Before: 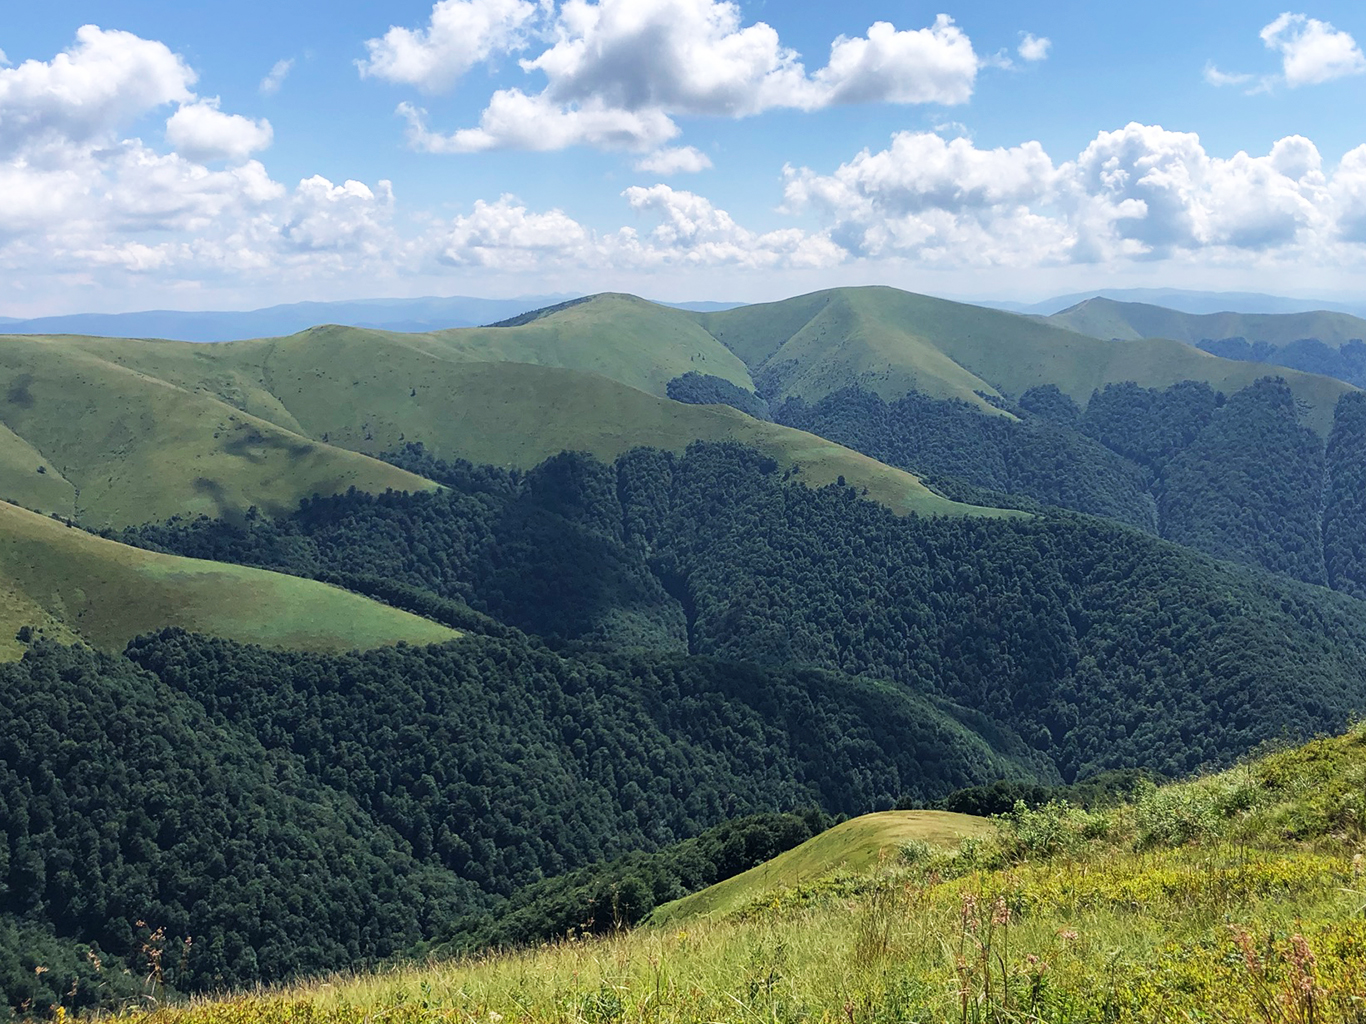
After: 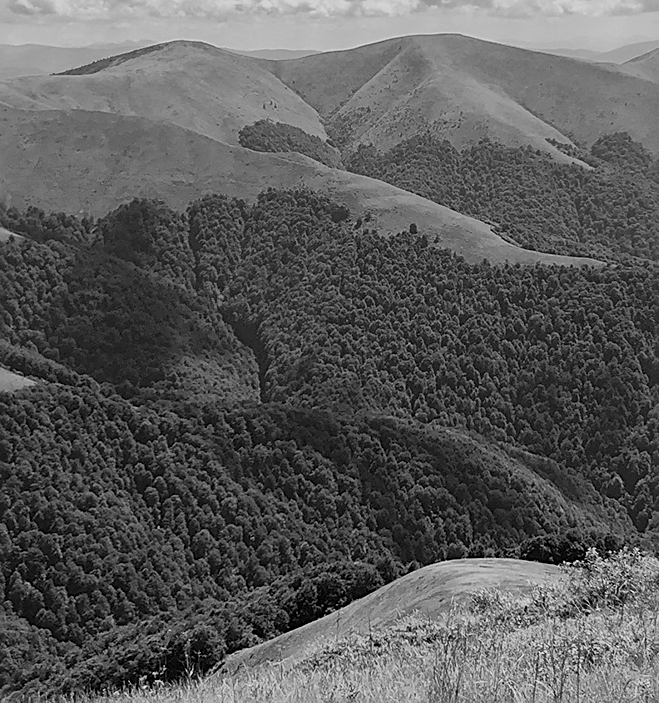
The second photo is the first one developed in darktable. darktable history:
monochrome: a 32, b 64, size 2.3
crop: left 31.379%, top 24.658%, right 20.326%, bottom 6.628%
sharpen: on, module defaults
color correction: highlights a* 15.03, highlights b* -25.07
tone equalizer: on, module defaults
shadows and highlights: shadows 12, white point adjustment 1.2, soften with gaussian
global tonemap: drago (1, 100), detail 1
